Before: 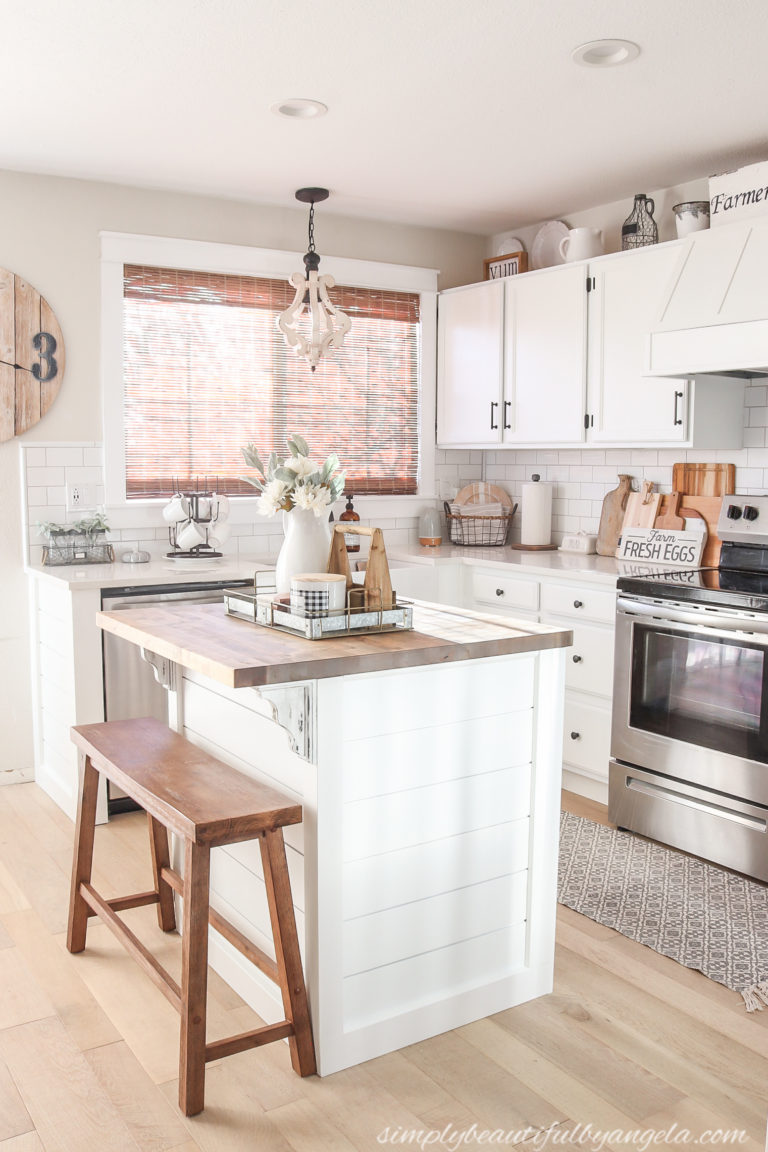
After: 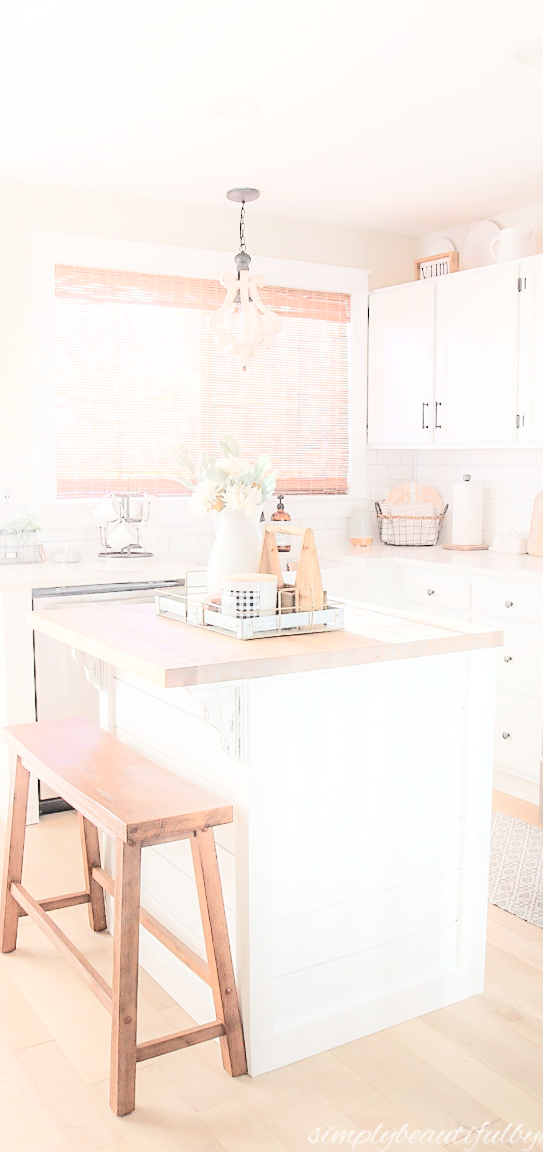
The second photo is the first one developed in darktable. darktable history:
shadows and highlights: shadows -54.3, highlights 86.09, soften with gaussian
crop and rotate: left 9.061%, right 20.142%
sharpen: radius 1.559, amount 0.373, threshold 1.271
